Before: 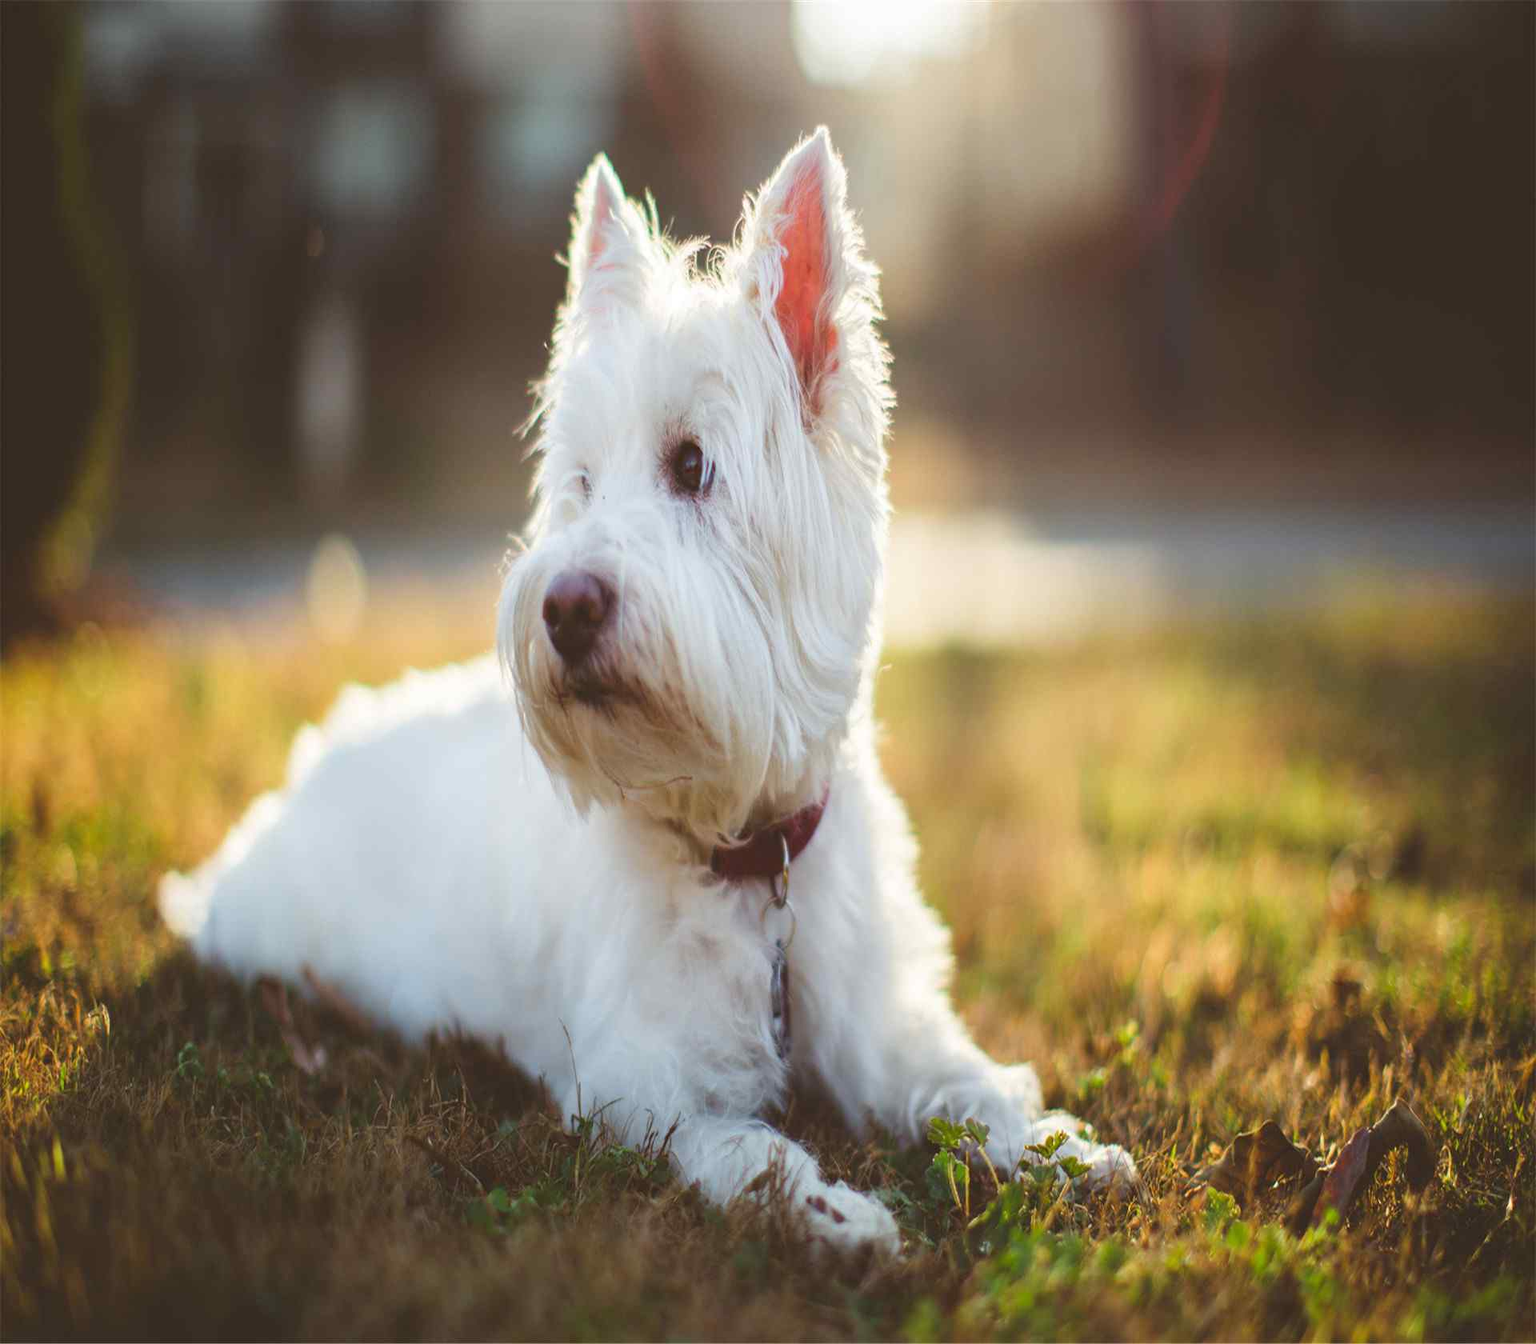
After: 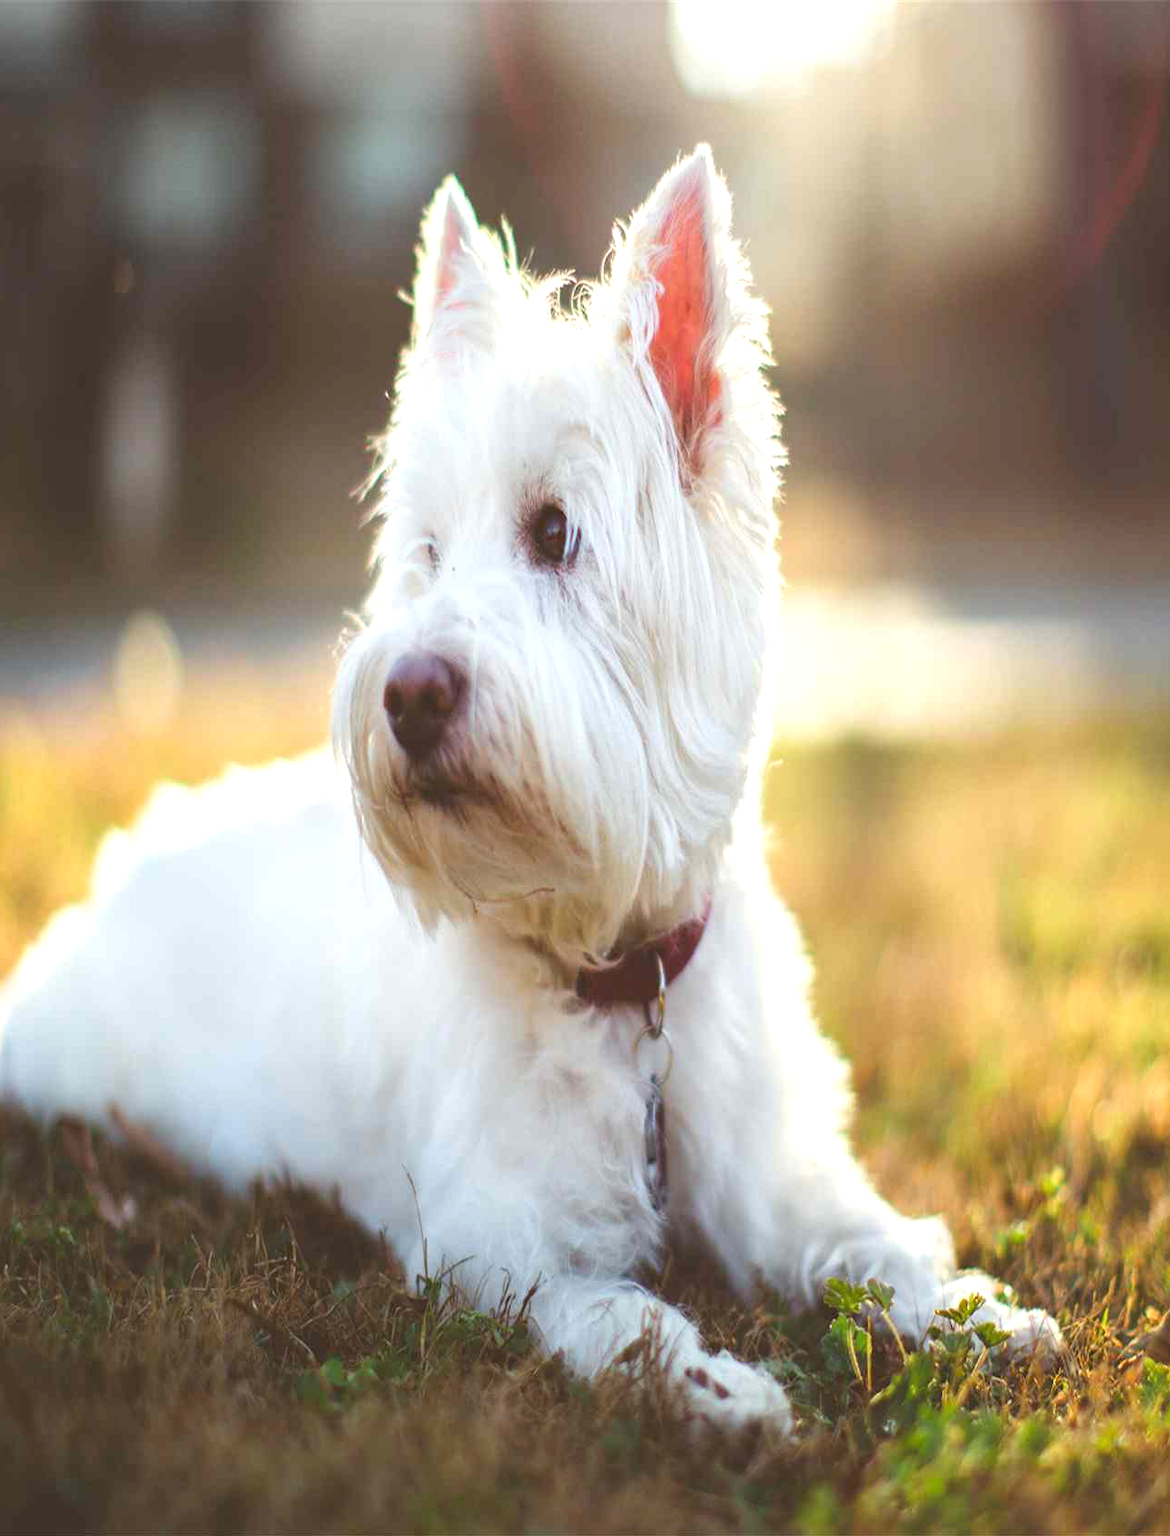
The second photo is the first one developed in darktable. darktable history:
exposure: exposure 0.426 EV, compensate highlight preservation false
crop and rotate: left 13.537%, right 19.796%
